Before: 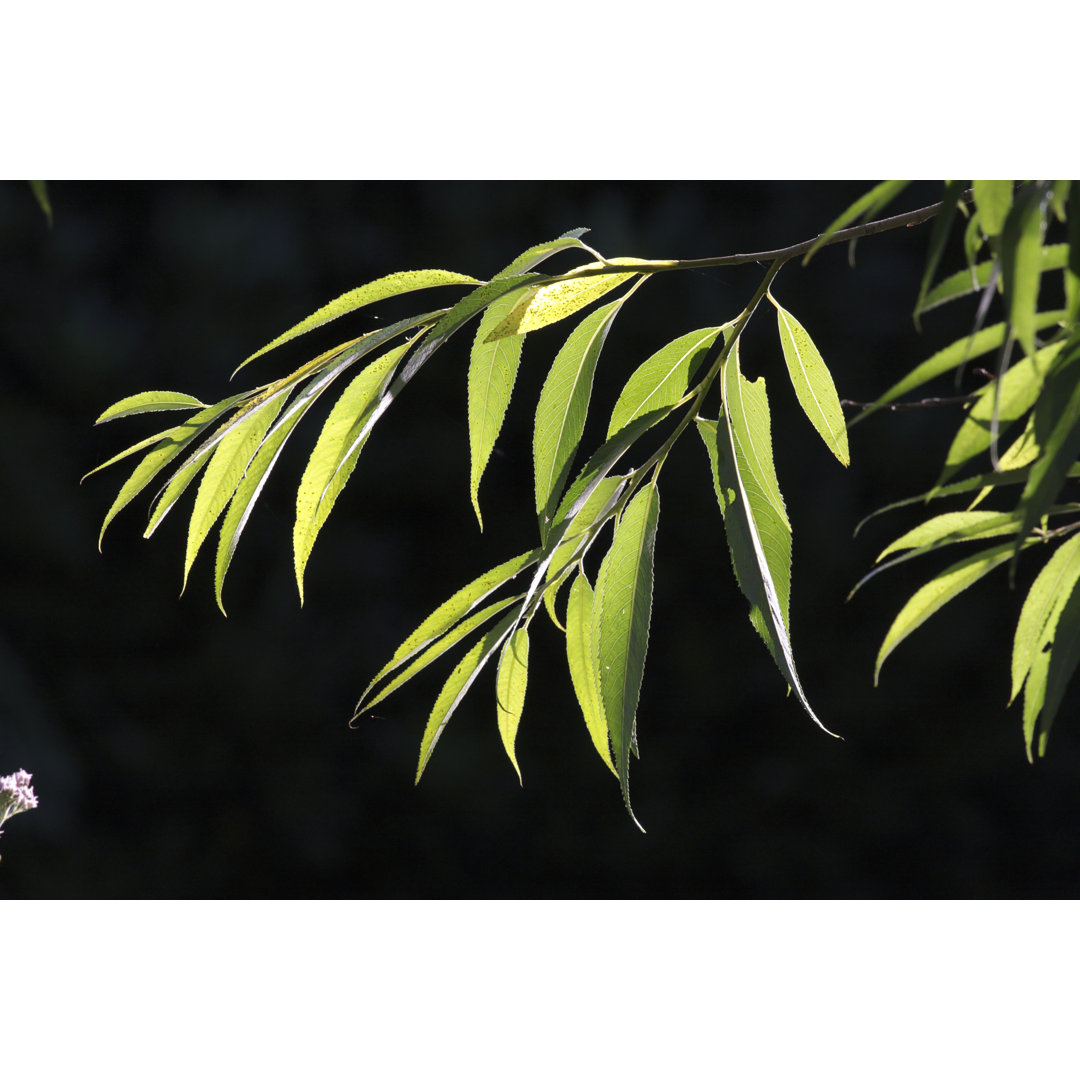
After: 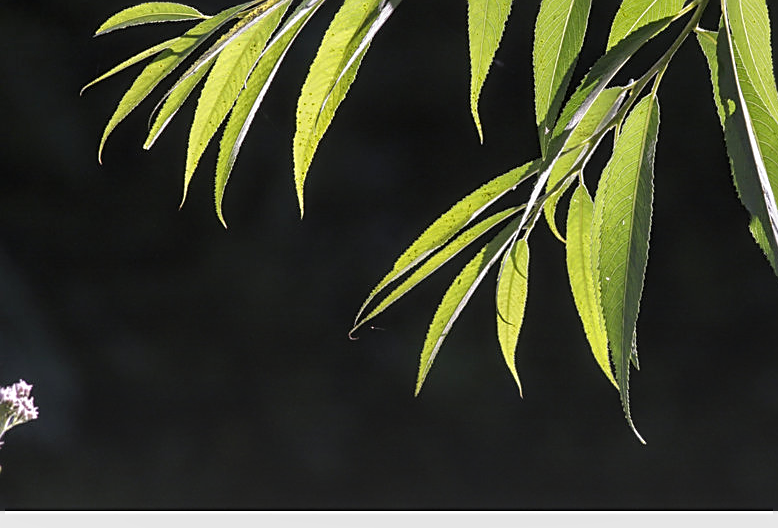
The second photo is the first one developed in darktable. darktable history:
local contrast: on, module defaults
sharpen: on, module defaults
crop: top 36.028%, right 27.951%, bottom 15.06%
